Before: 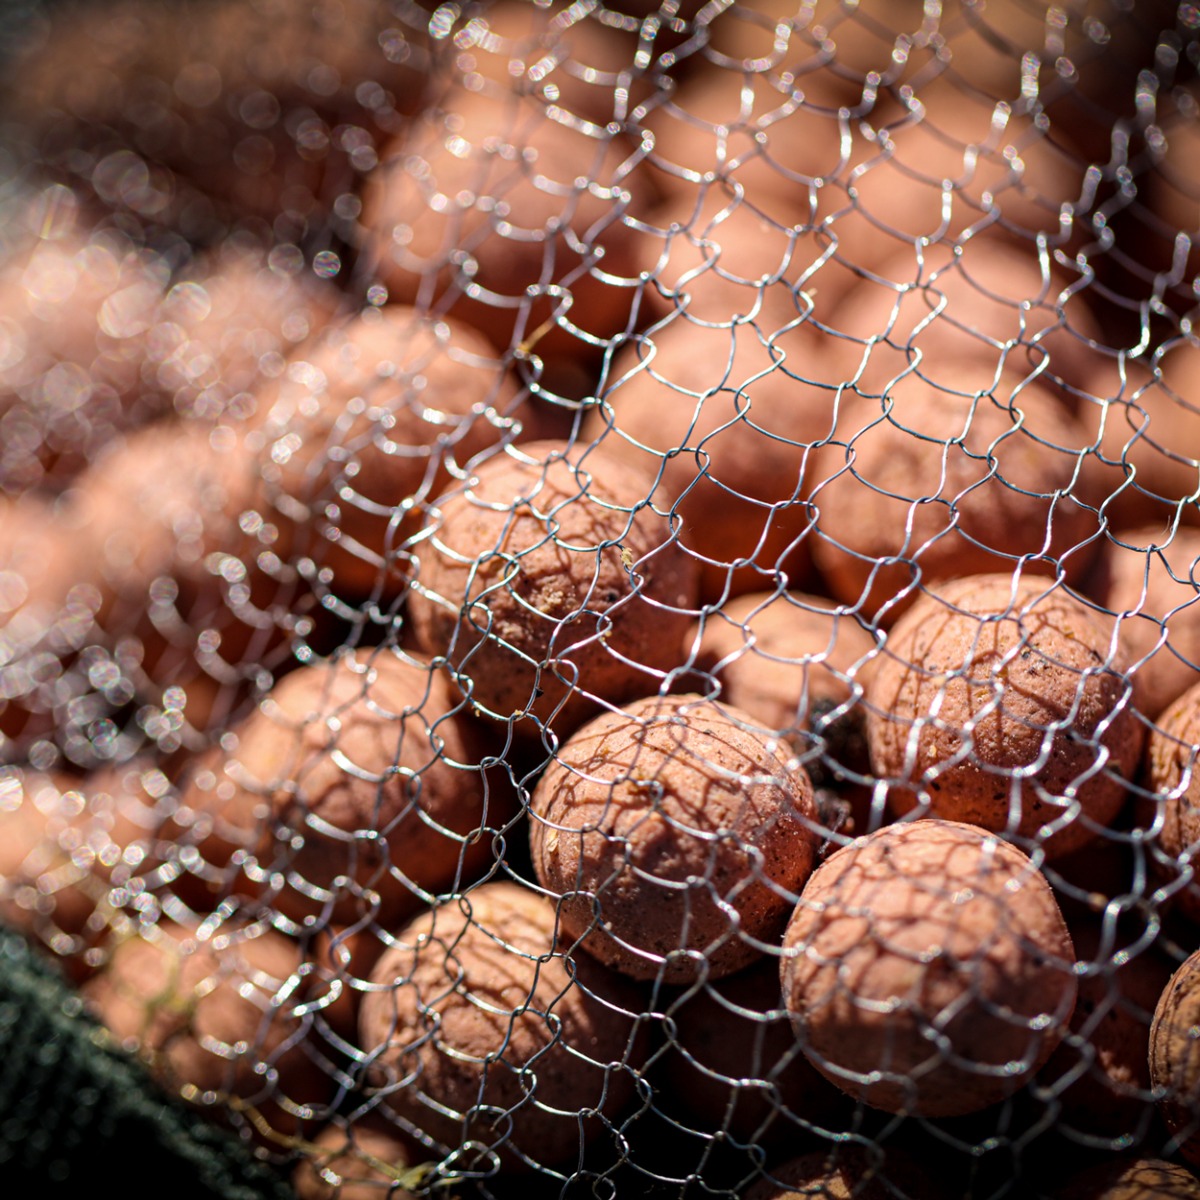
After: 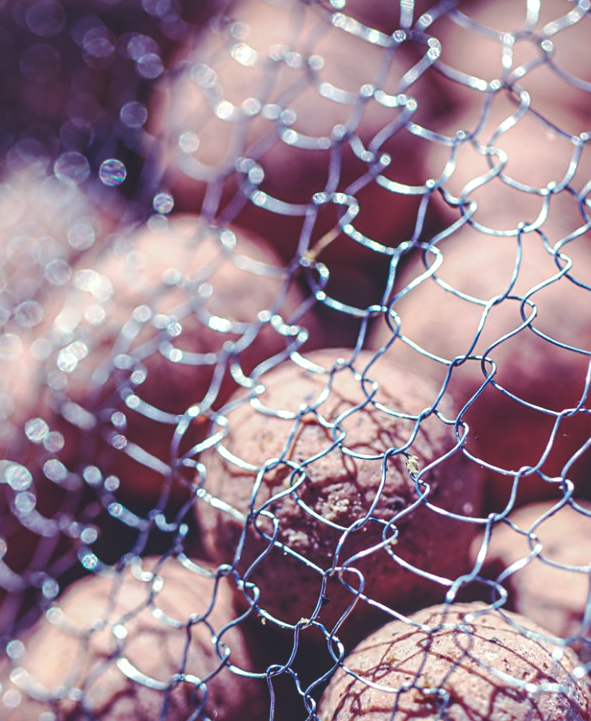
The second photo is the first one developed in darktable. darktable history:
crop: left 17.835%, top 7.675%, right 32.881%, bottom 32.213%
tone curve: curves: ch0 [(0, 0) (0.003, 0.044) (0.011, 0.045) (0.025, 0.048) (0.044, 0.051) (0.069, 0.065) (0.1, 0.08) (0.136, 0.108) (0.177, 0.152) (0.224, 0.216) (0.277, 0.305) (0.335, 0.392) (0.399, 0.481) (0.468, 0.579) (0.543, 0.658) (0.623, 0.729) (0.709, 0.8) (0.801, 0.867) (0.898, 0.93) (1, 1)], preserve colors none
sharpen: radius 1.864, amount 0.398, threshold 1.271
rgb curve: curves: ch0 [(0, 0.186) (0.314, 0.284) (0.576, 0.466) (0.805, 0.691) (0.936, 0.886)]; ch1 [(0, 0.186) (0.314, 0.284) (0.581, 0.534) (0.771, 0.746) (0.936, 0.958)]; ch2 [(0, 0.216) (0.275, 0.39) (1, 1)], mode RGB, independent channels, compensate middle gray true, preserve colors none
local contrast: on, module defaults
